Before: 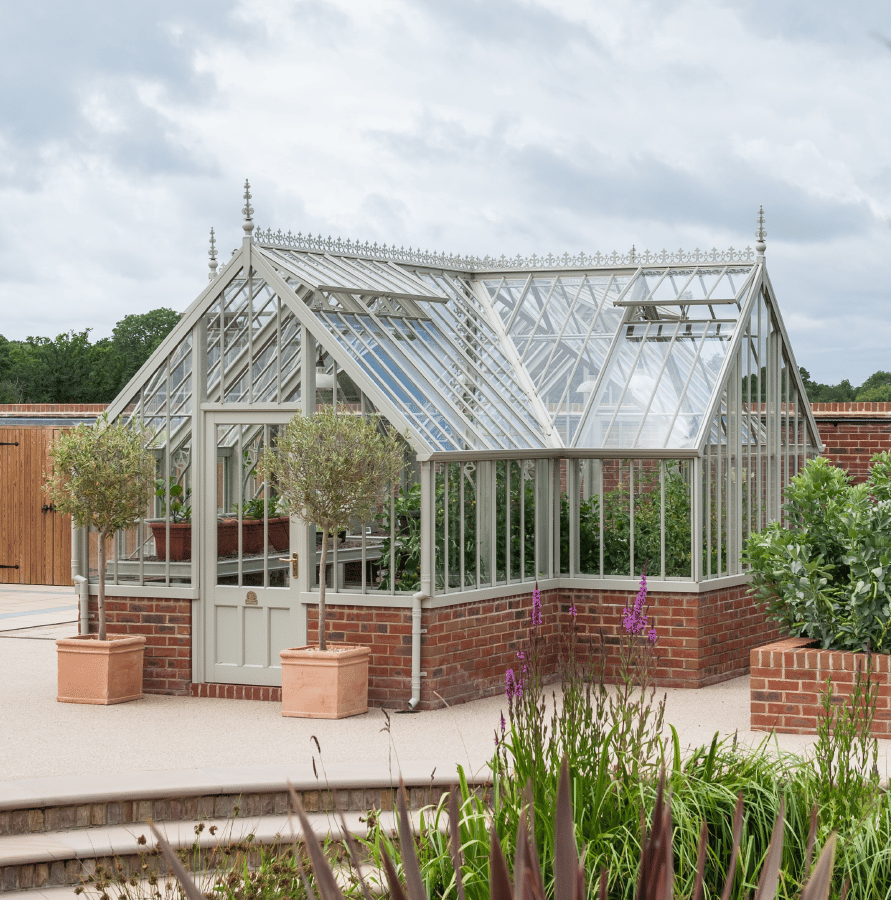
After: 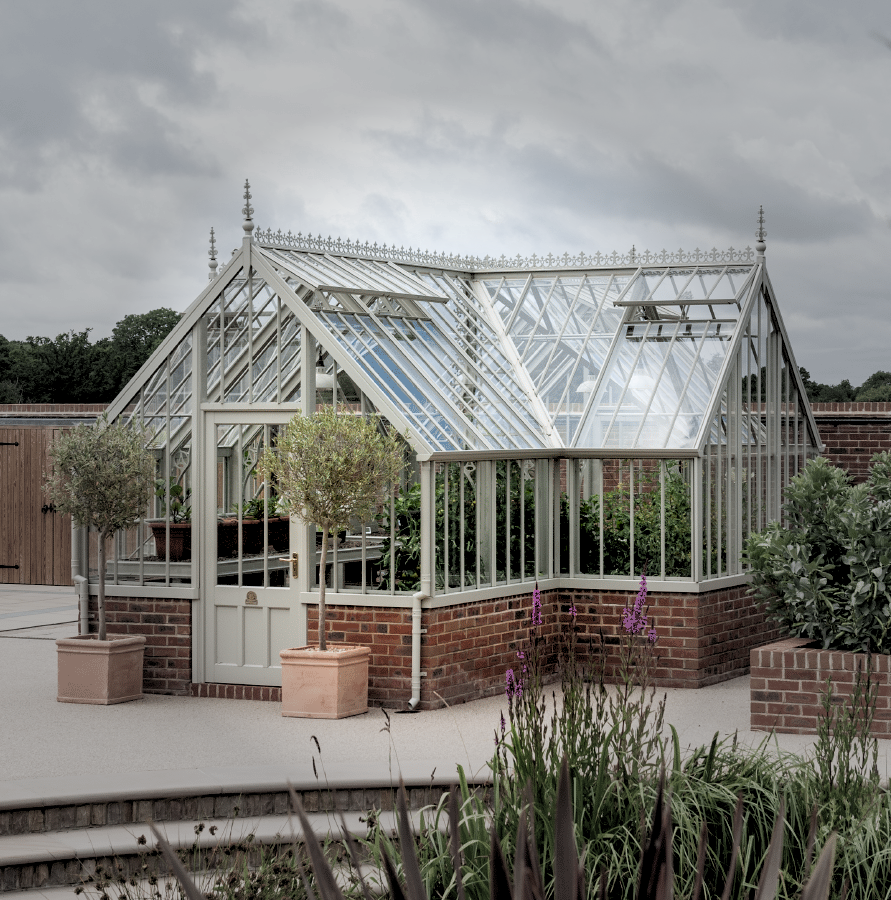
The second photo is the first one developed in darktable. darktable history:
rgb levels: levels [[0.034, 0.472, 0.904], [0, 0.5, 1], [0, 0.5, 1]]
vignetting: fall-off start 40%, fall-off radius 40%
